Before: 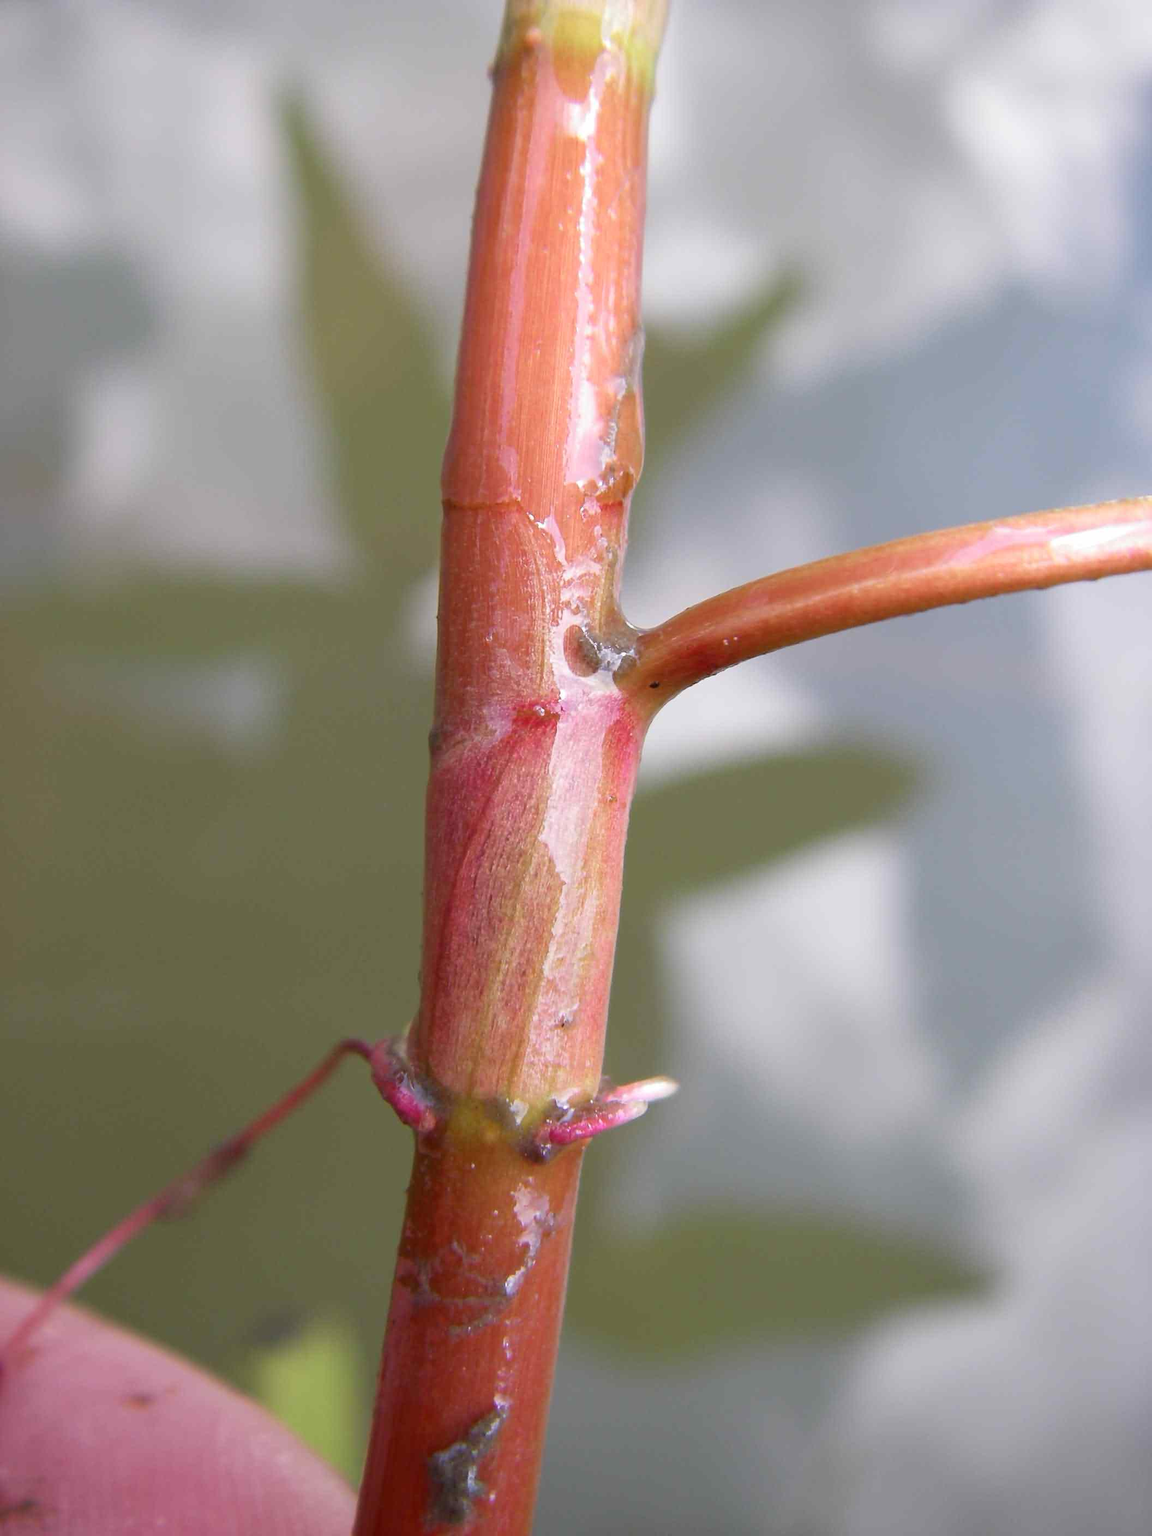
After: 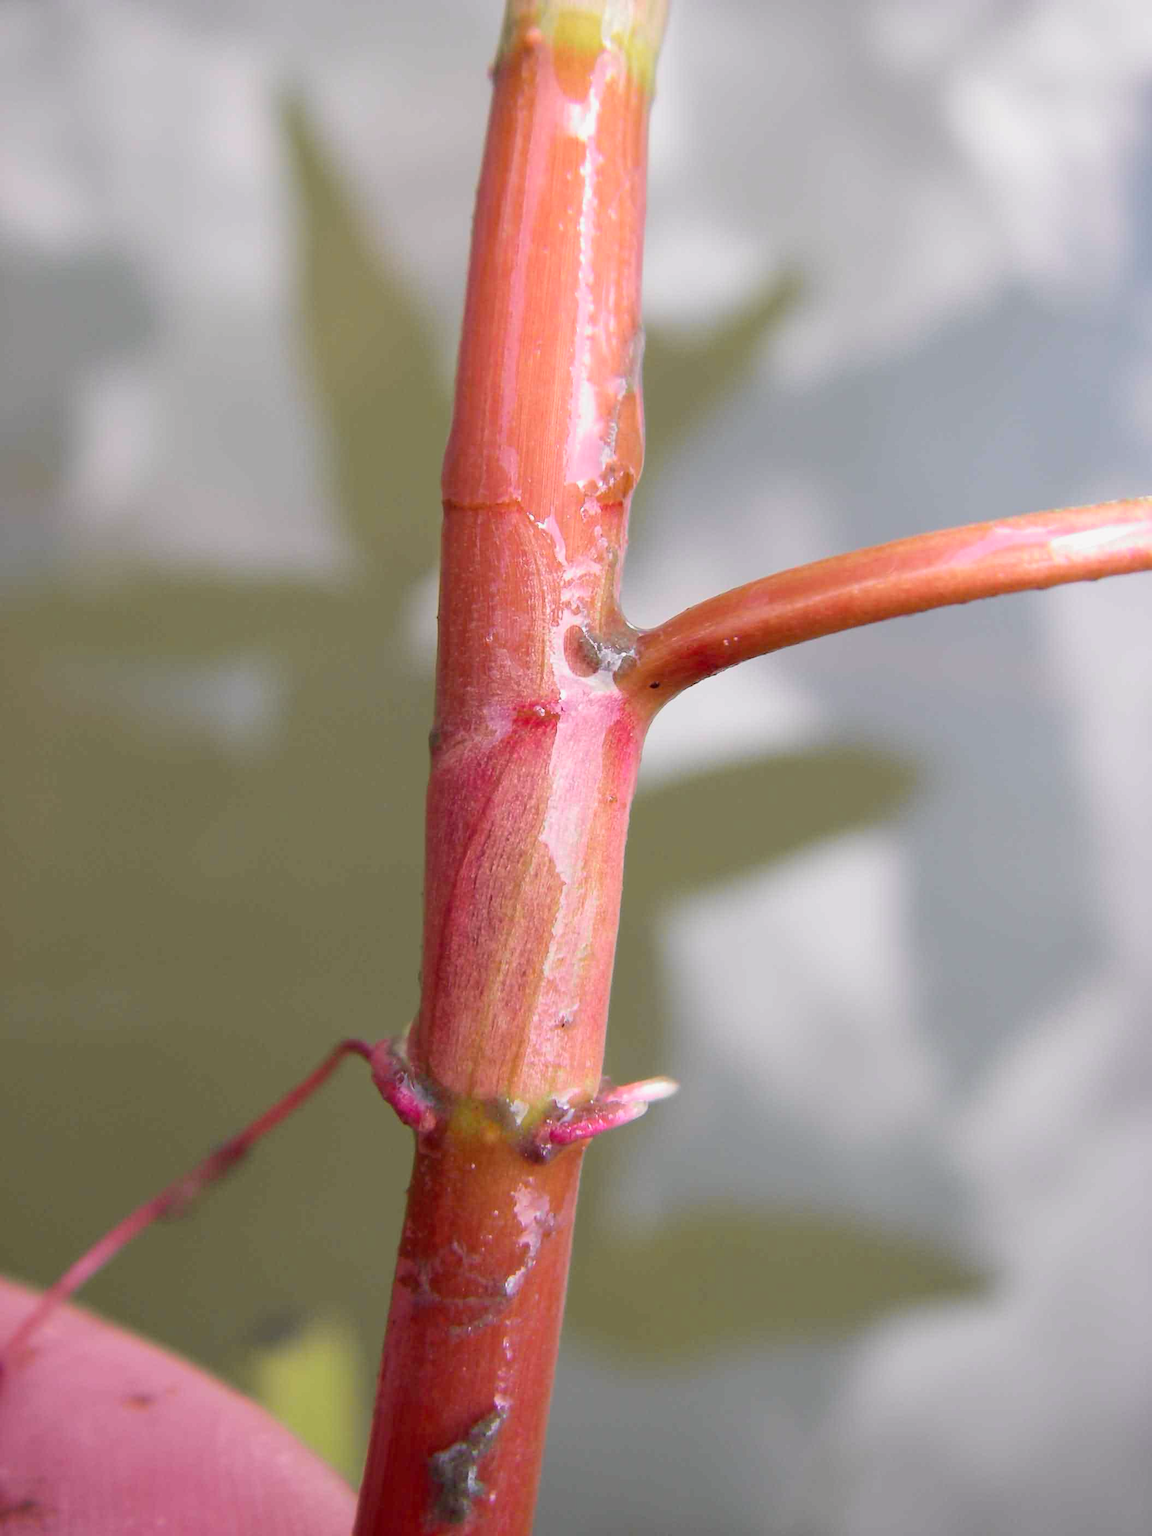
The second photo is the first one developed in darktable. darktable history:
tone curve: curves: ch0 [(0, 0.013) (0.036, 0.035) (0.274, 0.288) (0.504, 0.536) (0.844, 0.84) (1, 0.97)]; ch1 [(0, 0) (0.389, 0.403) (0.462, 0.48) (0.499, 0.5) (0.524, 0.529) (0.567, 0.603) (0.626, 0.651) (0.749, 0.781) (1, 1)]; ch2 [(0, 0) (0.464, 0.478) (0.5, 0.501) (0.533, 0.539) (0.599, 0.6) (0.704, 0.732) (1, 1)], color space Lab, independent channels, preserve colors none
